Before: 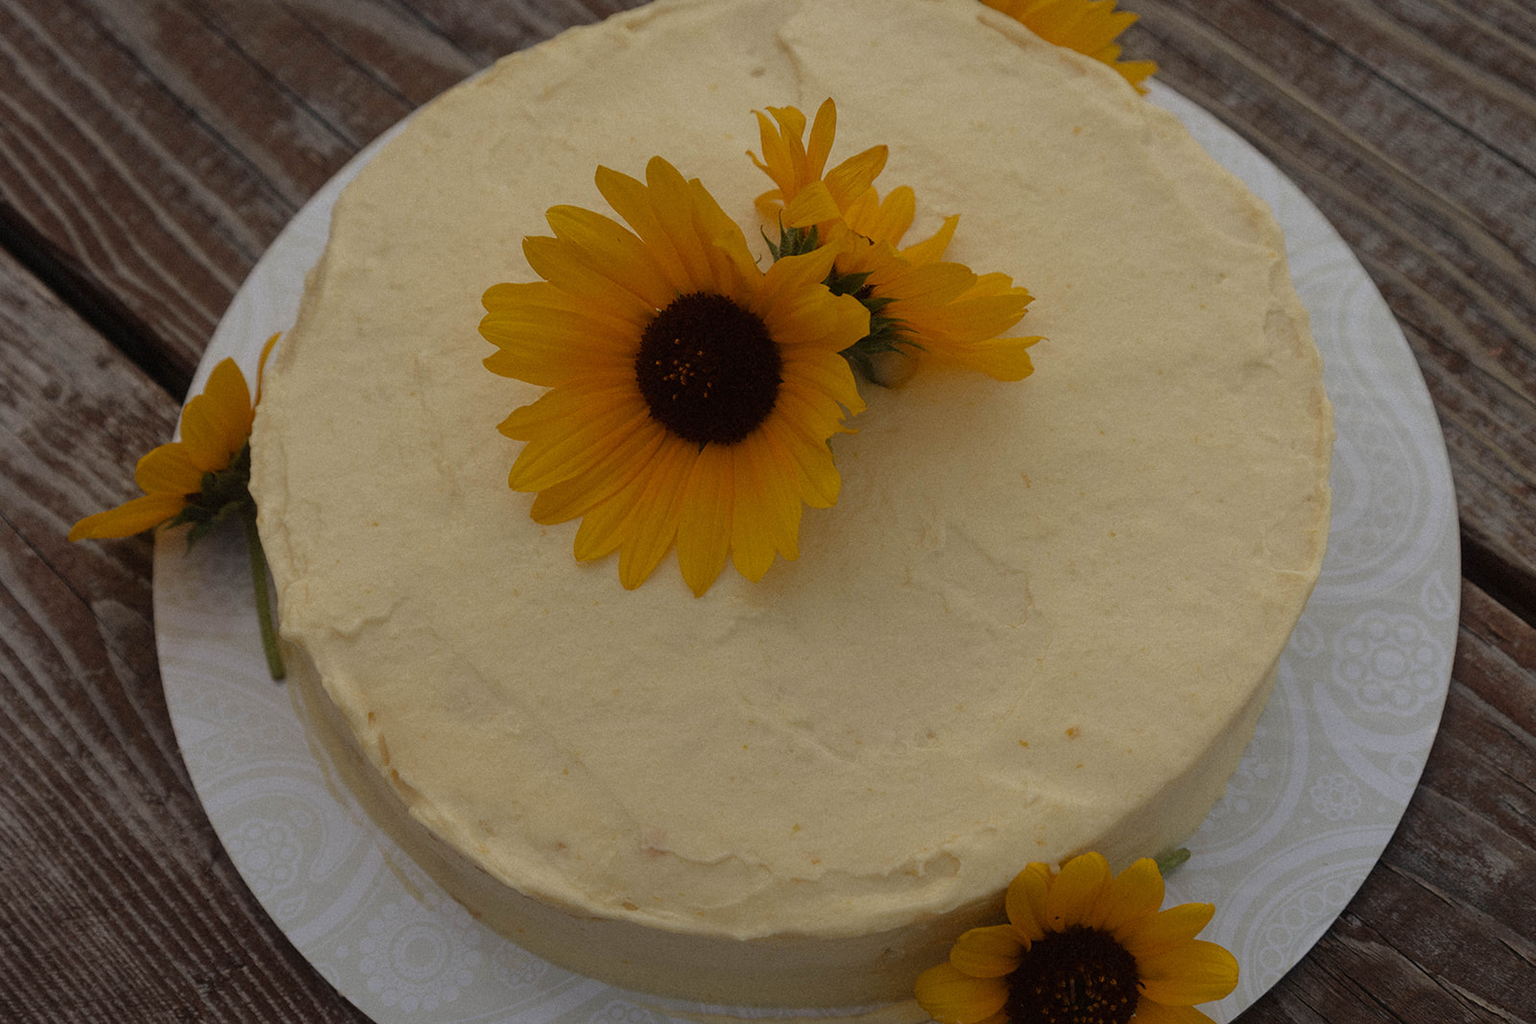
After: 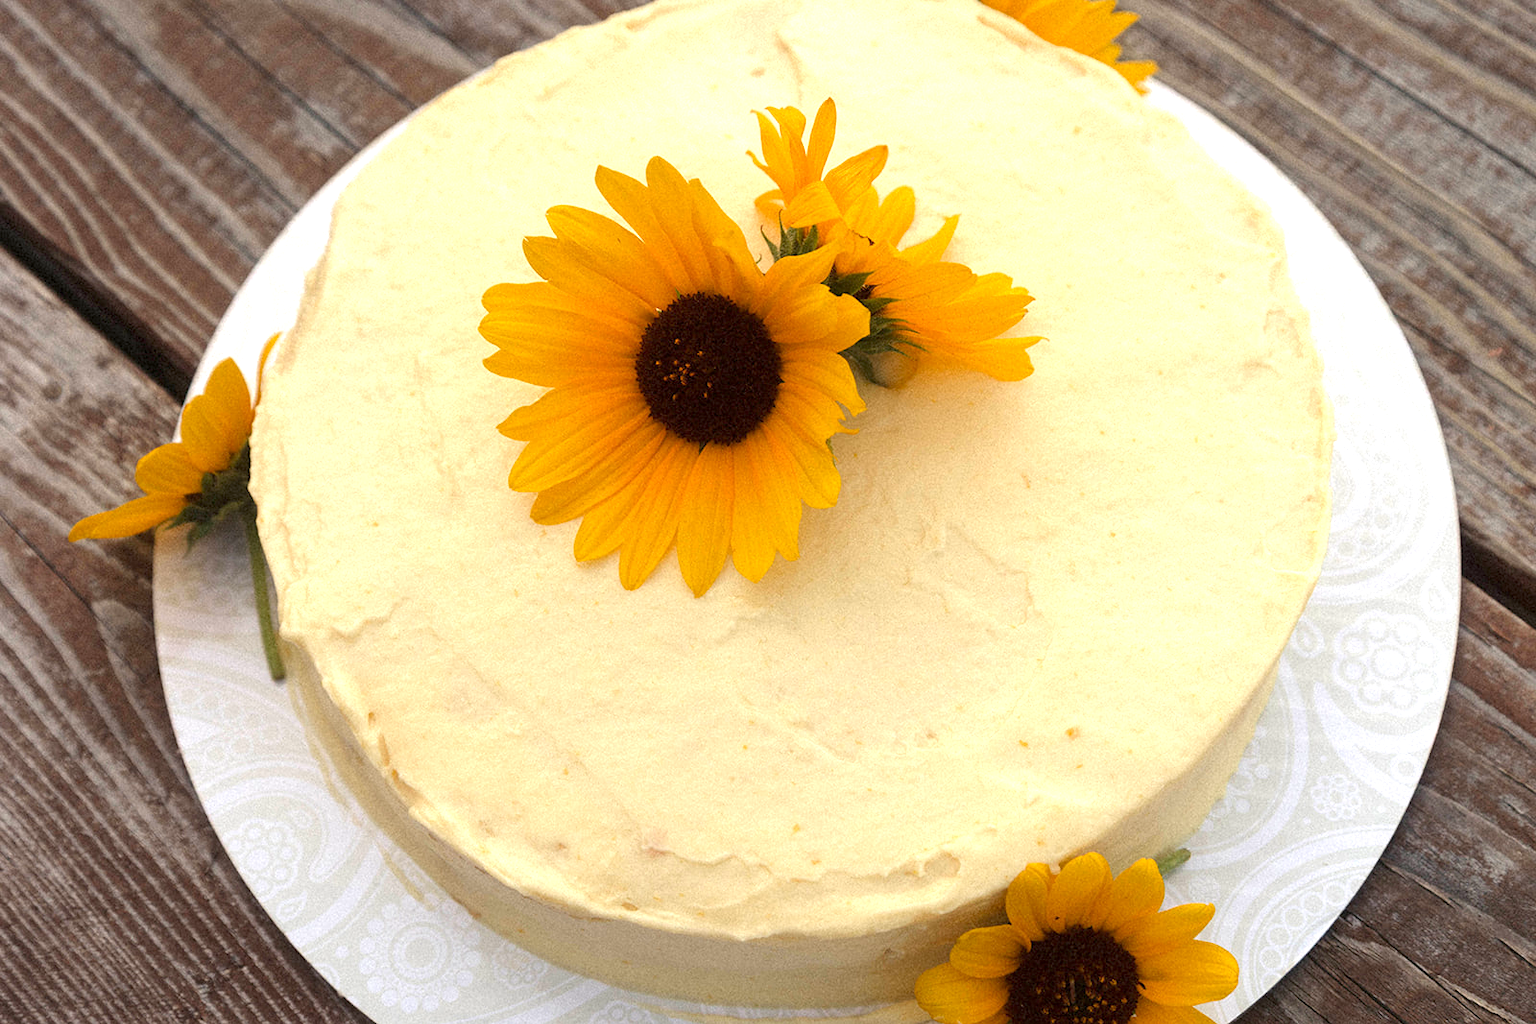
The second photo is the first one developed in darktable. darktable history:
exposure: black level correction 0.001, exposure 1.834 EV, compensate exposure bias true, compensate highlight preservation false
